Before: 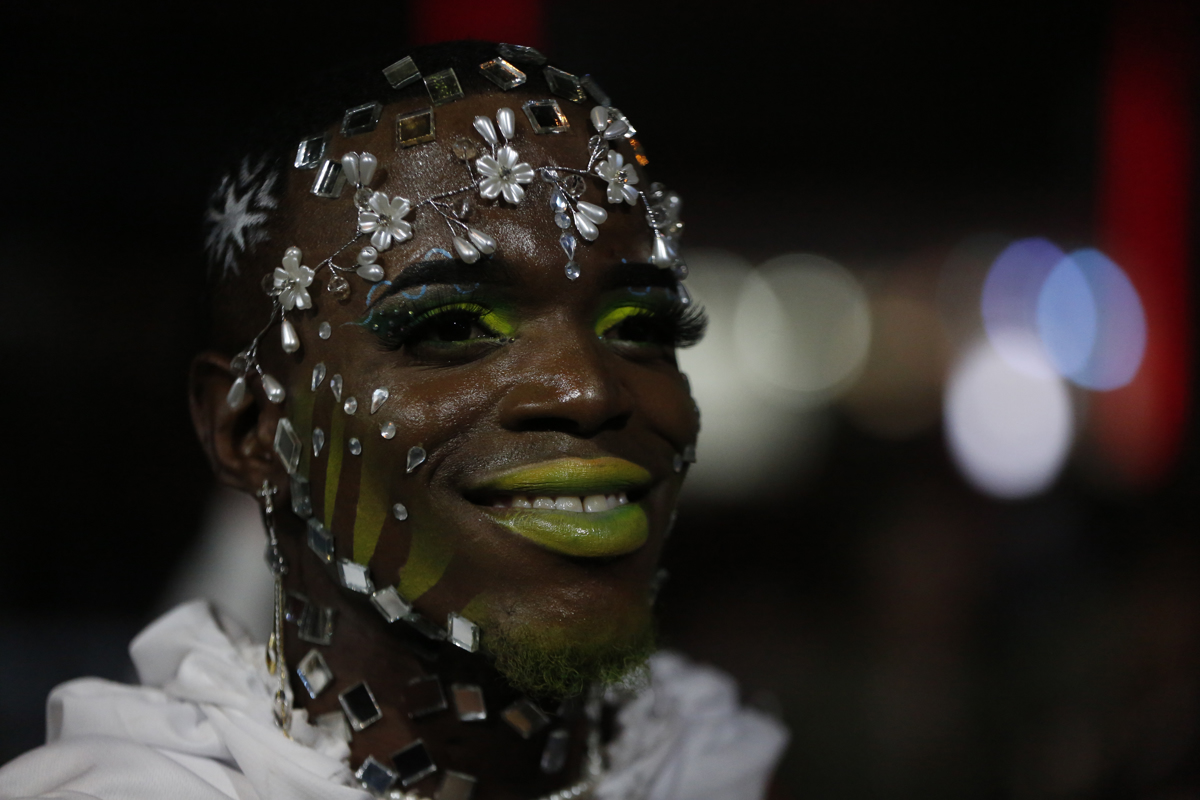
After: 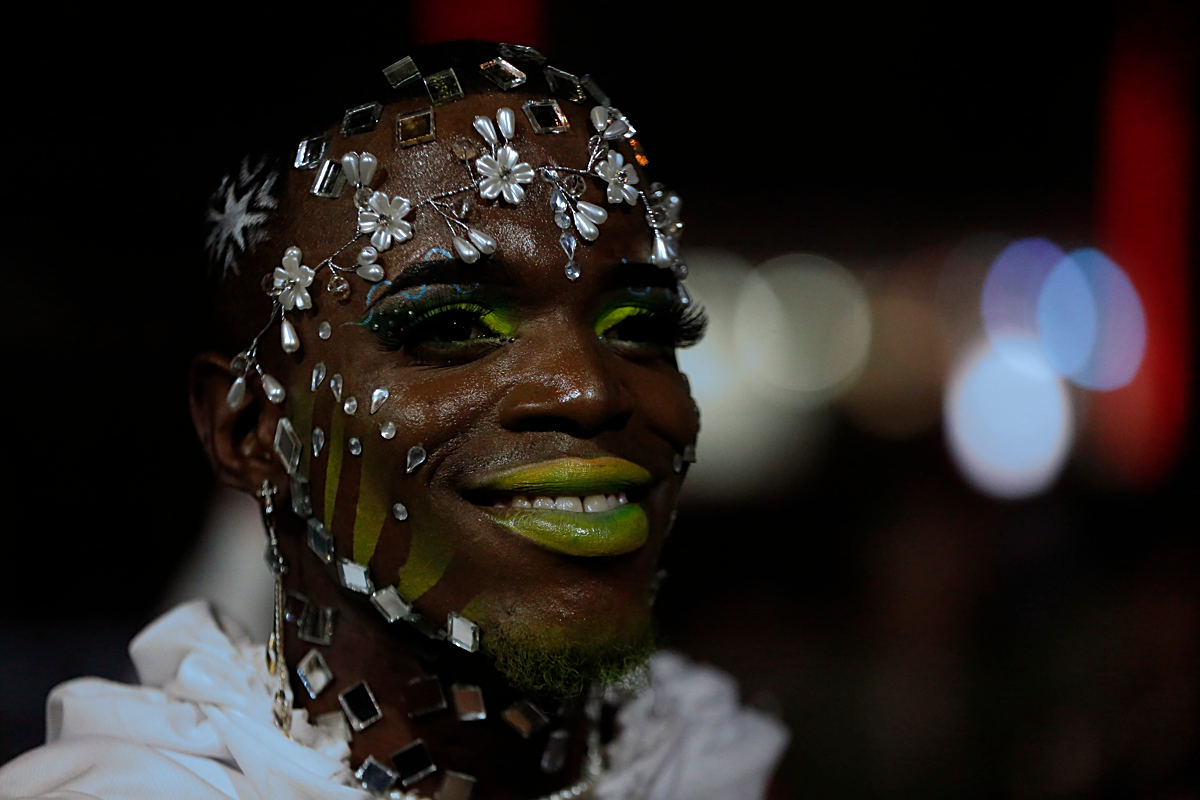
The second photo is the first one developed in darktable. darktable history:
split-toning: shadows › hue 351.18°, shadows › saturation 0.86, highlights › hue 218.82°, highlights › saturation 0.73, balance -19.167
sharpen: on, module defaults
